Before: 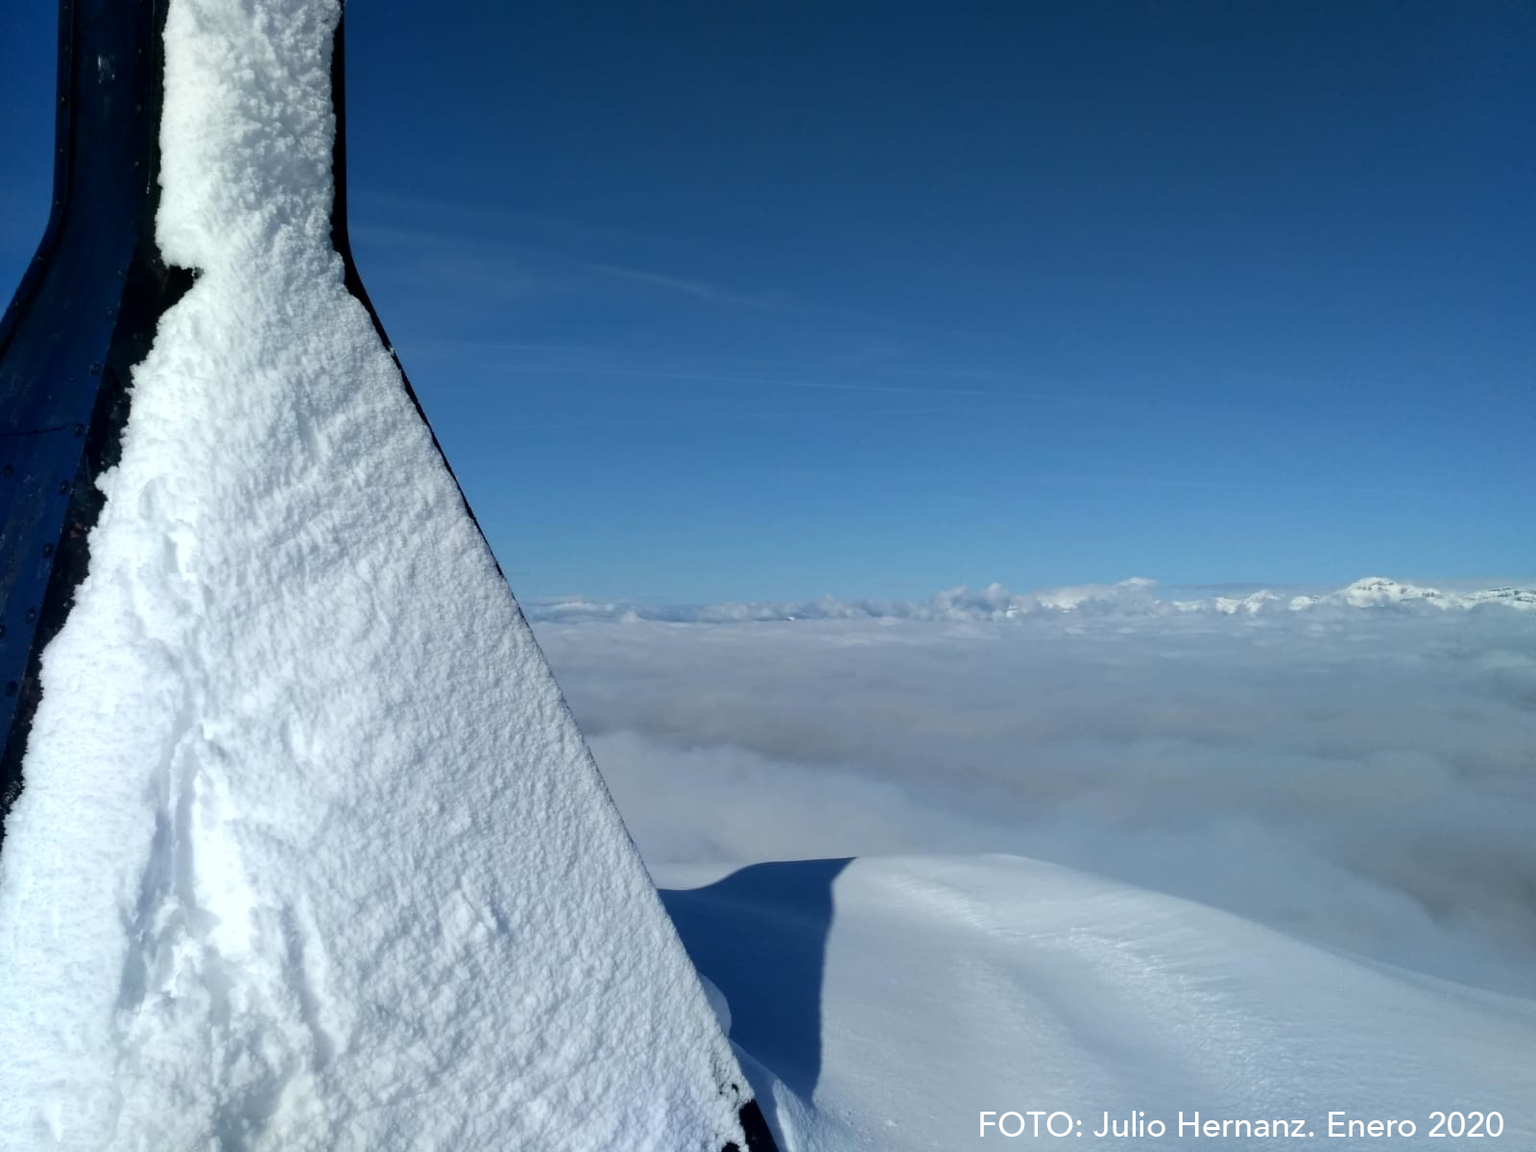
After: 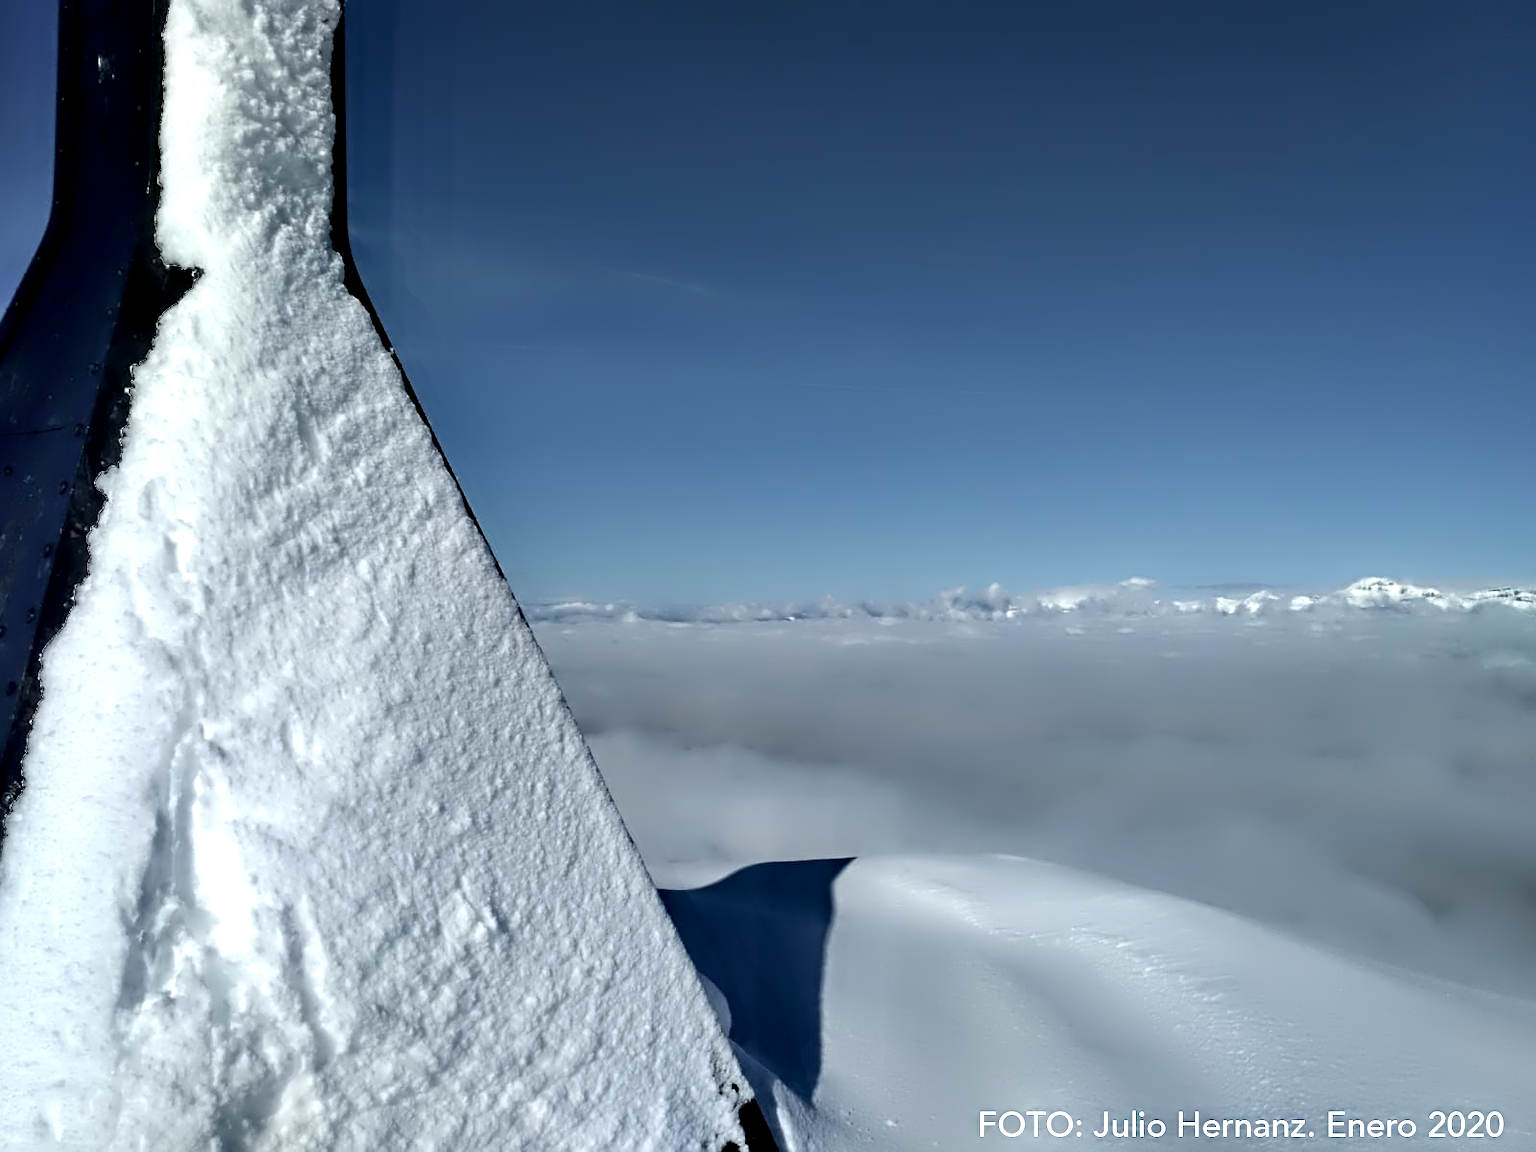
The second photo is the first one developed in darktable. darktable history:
sharpen: on, module defaults
contrast equalizer: y [[0.783, 0.666, 0.575, 0.77, 0.556, 0.501], [0.5 ×6], [0.5 ×6], [0, 0.02, 0.272, 0.399, 0.062, 0], [0 ×6]]
color correction: saturation 0.8
